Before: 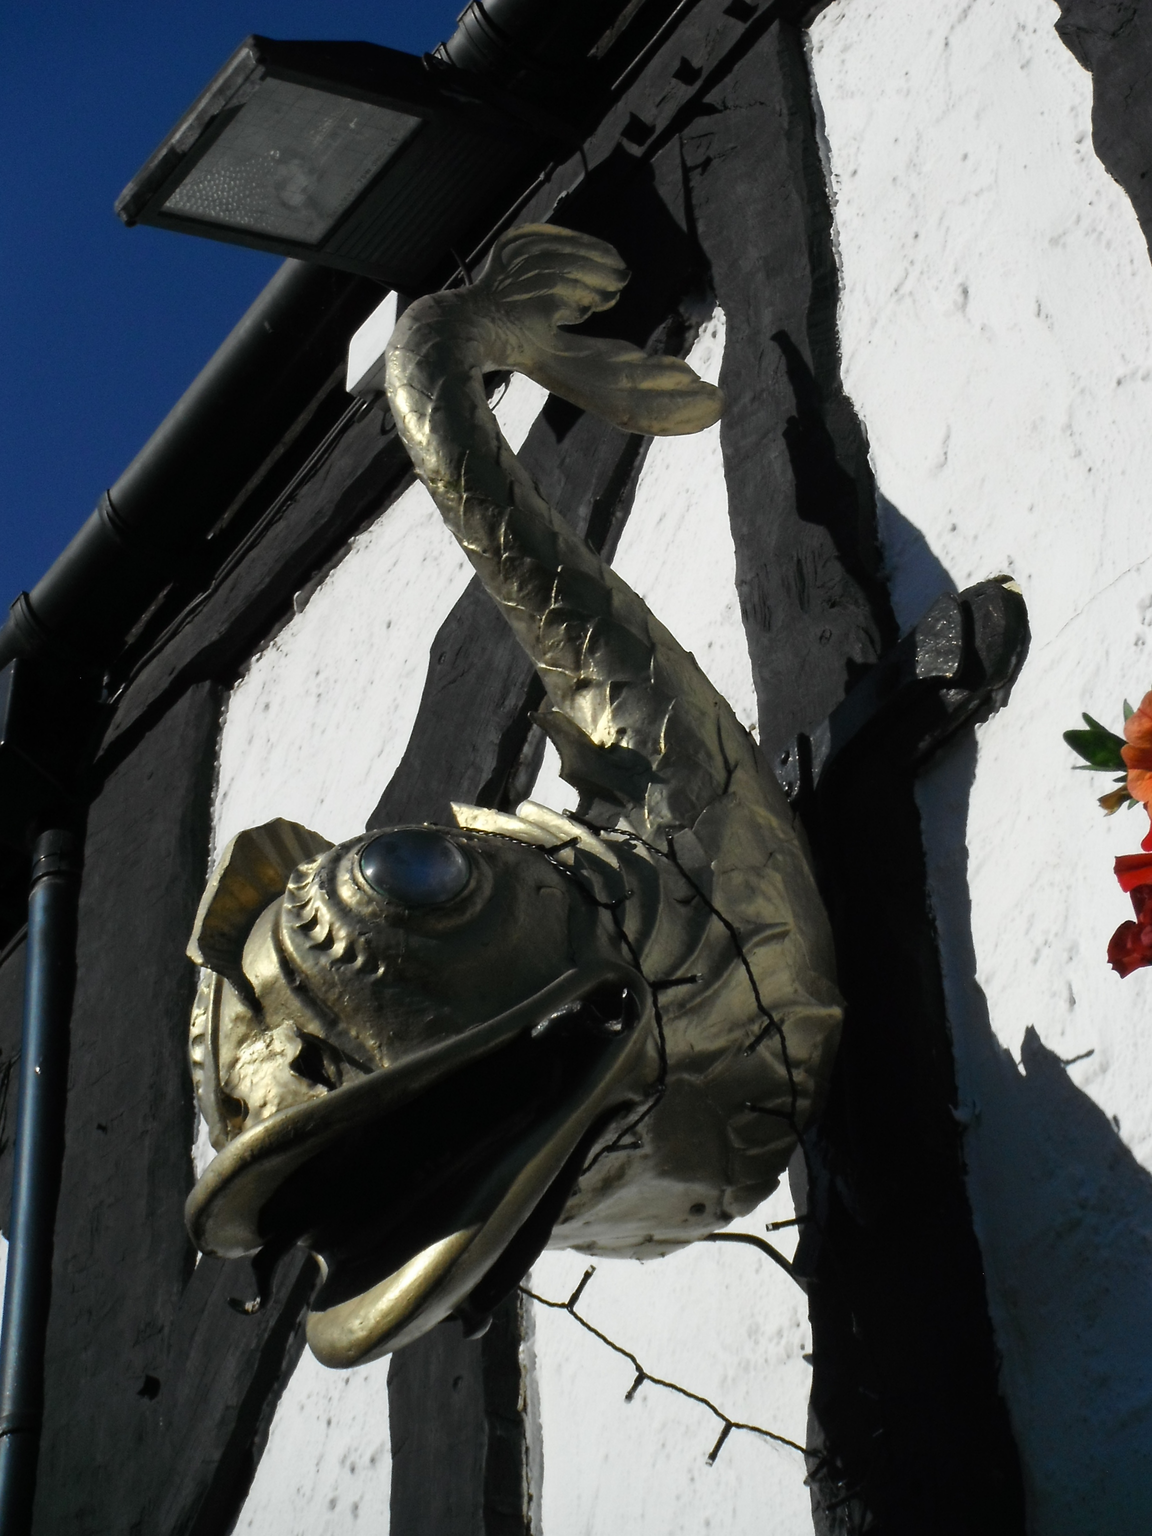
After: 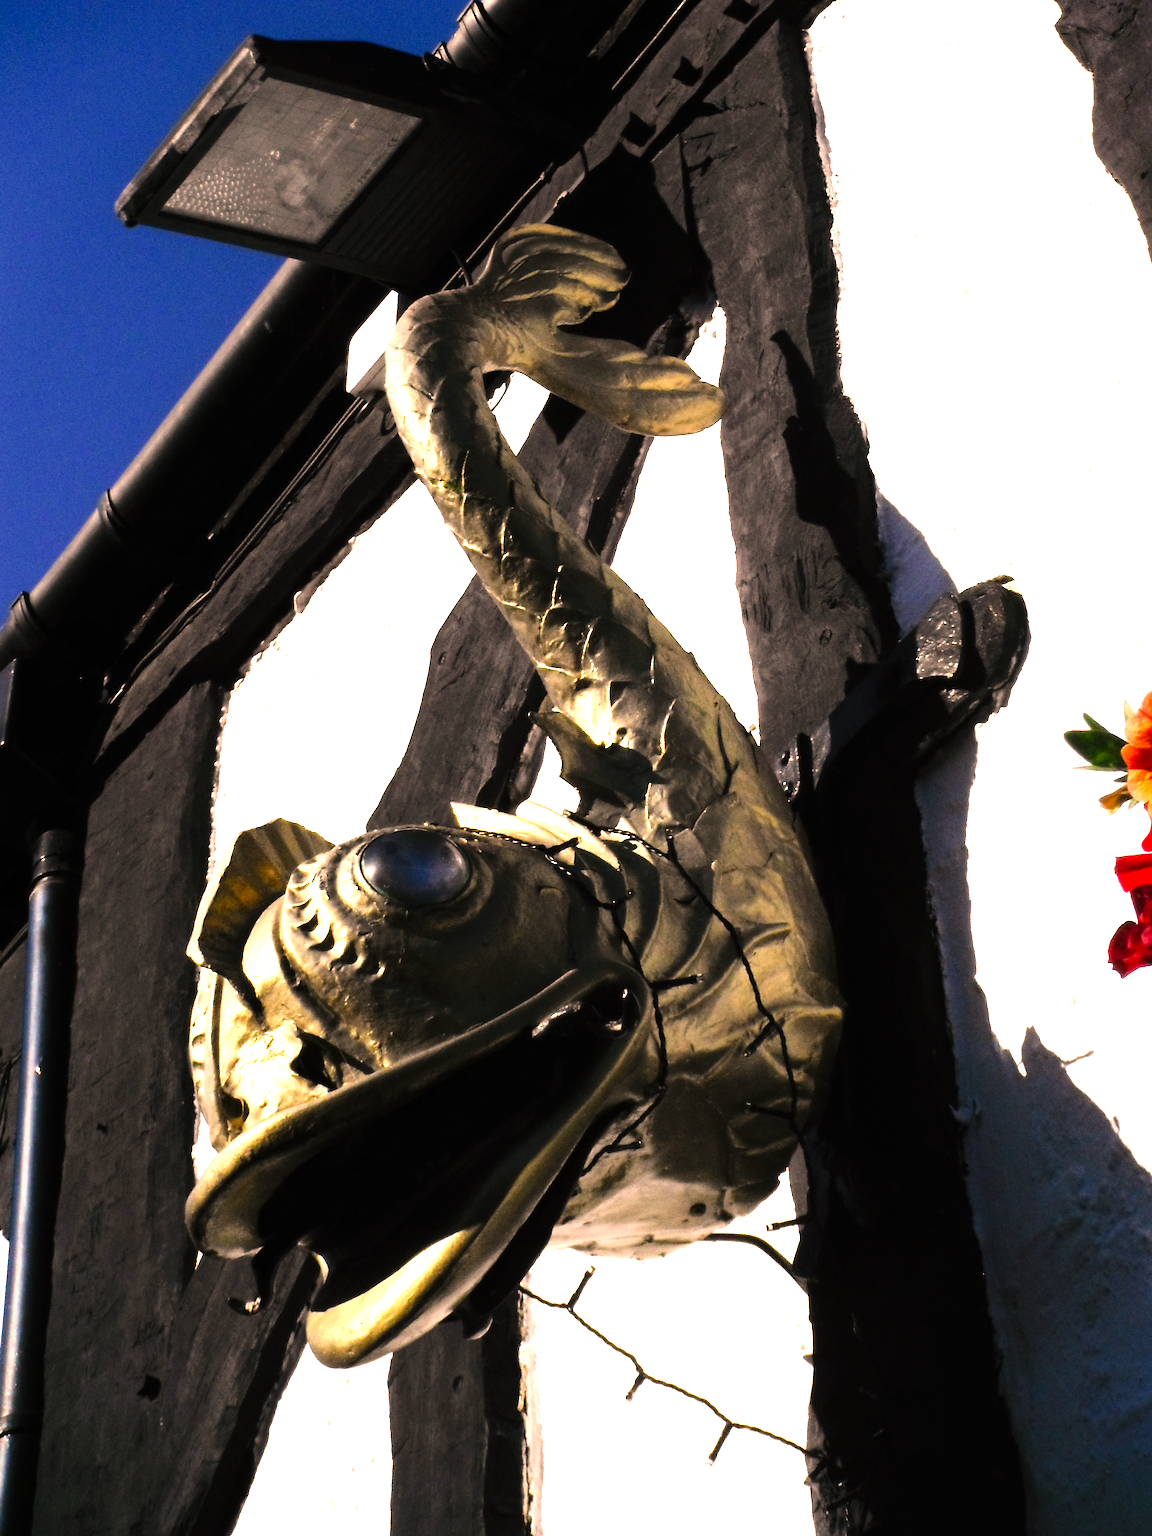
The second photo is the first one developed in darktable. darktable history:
tone equalizer: -8 EV -0.448 EV, -7 EV -0.396 EV, -6 EV -0.326 EV, -5 EV -0.261 EV, -3 EV 0.201 EV, -2 EV 0.352 EV, -1 EV 0.364 EV, +0 EV 0.391 EV
levels: levels [0, 0.374, 0.749]
tone curve: curves: ch0 [(0, 0) (0.131, 0.116) (0.316, 0.345) (0.501, 0.584) (0.629, 0.732) (0.812, 0.888) (1, 0.974)]; ch1 [(0, 0) (0.366, 0.367) (0.475, 0.453) (0.494, 0.497) (0.504, 0.503) (0.553, 0.584) (1, 1)]; ch2 [(0, 0) (0.333, 0.346) (0.375, 0.375) (0.424, 0.43) (0.476, 0.492) (0.502, 0.501) (0.533, 0.556) (0.566, 0.599) (0.614, 0.653) (1, 1)], preserve colors none
color correction: highlights a* 21.02, highlights b* 19.5
